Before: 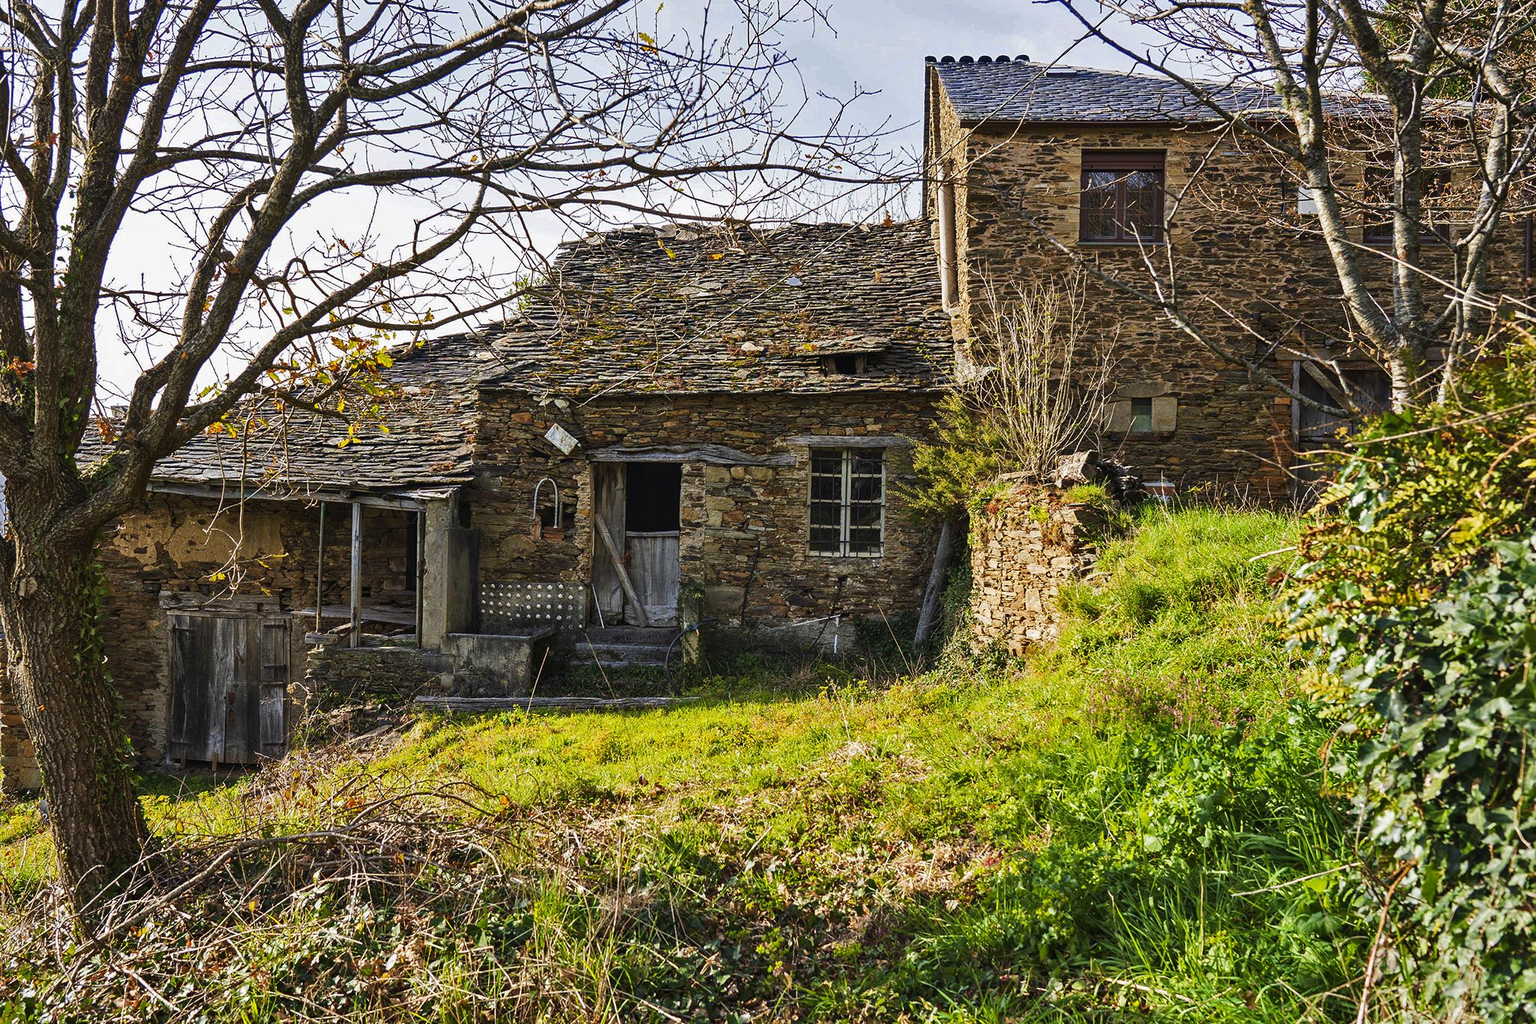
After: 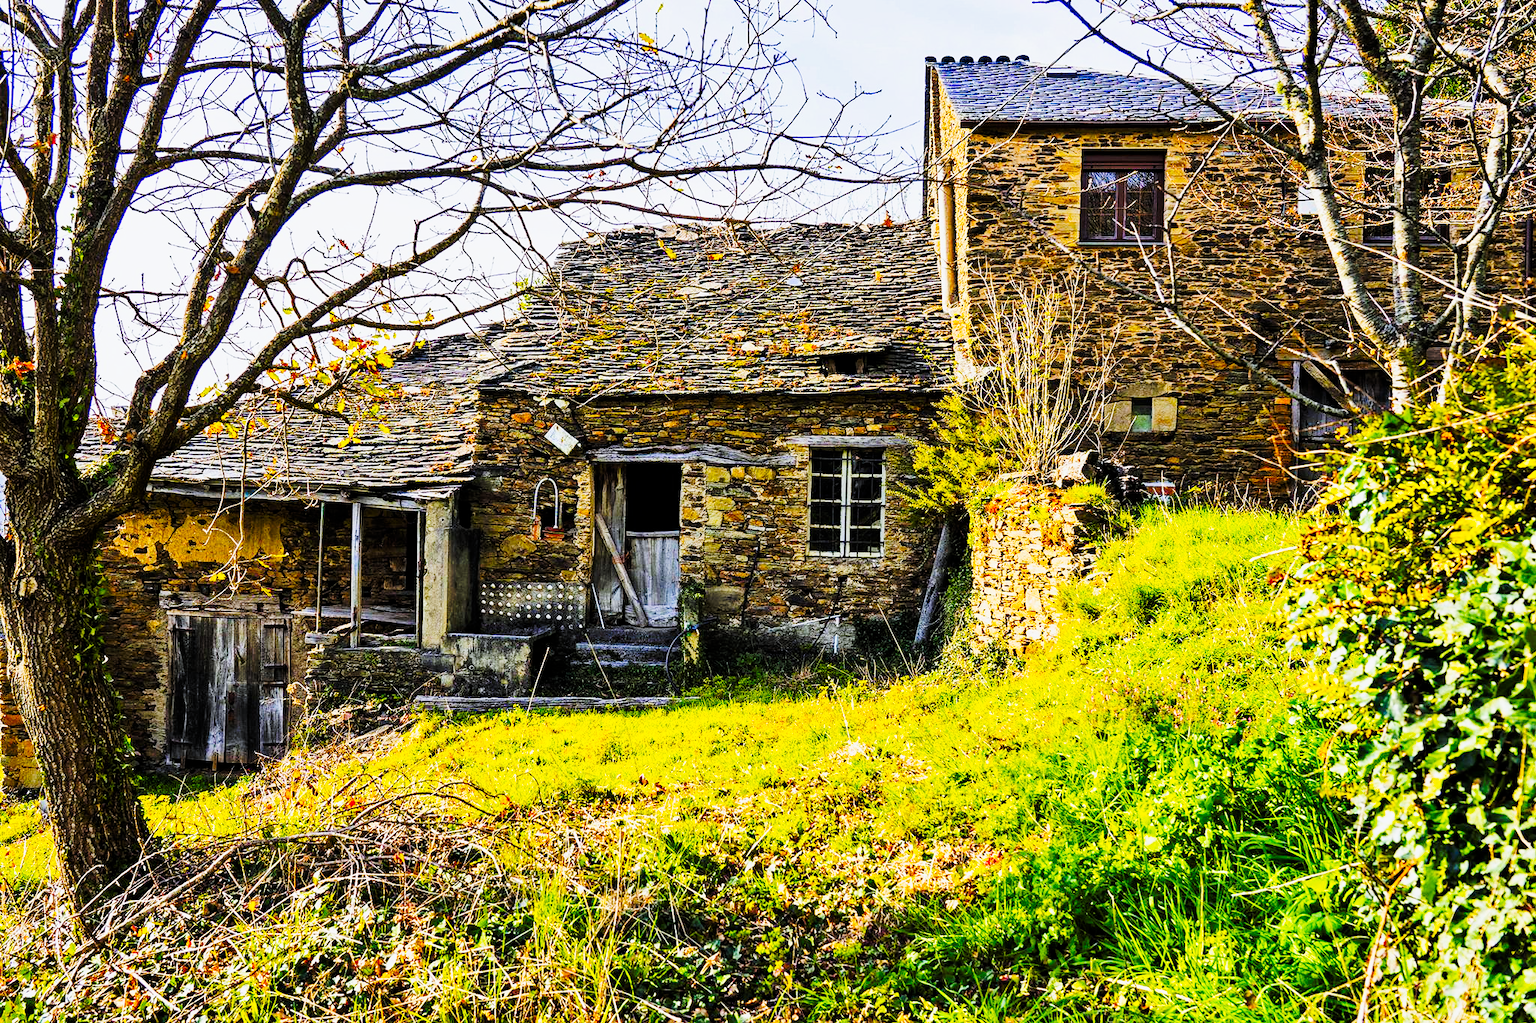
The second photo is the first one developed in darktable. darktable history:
color balance rgb: perceptual saturation grading › global saturation 25%, perceptual brilliance grading › mid-tones 10%, perceptual brilliance grading › shadows 15%, global vibrance 20%
filmic rgb: black relative exposure -7.75 EV, white relative exposure 4.4 EV, threshold 3 EV, target black luminance 0%, hardness 3.76, latitude 50.51%, contrast 1.074, highlights saturation mix 10%, shadows ↔ highlights balance -0.22%, color science v4 (2020), enable highlight reconstruction true
tone curve: curves: ch0 [(0, 0) (0.003, 0.003) (0.011, 0.013) (0.025, 0.028) (0.044, 0.05) (0.069, 0.079) (0.1, 0.113) (0.136, 0.154) (0.177, 0.201) (0.224, 0.268) (0.277, 0.38) (0.335, 0.486) (0.399, 0.588) (0.468, 0.688) (0.543, 0.787) (0.623, 0.854) (0.709, 0.916) (0.801, 0.957) (0.898, 0.978) (1, 1)], preserve colors none
white balance: red 0.98, blue 1.034
